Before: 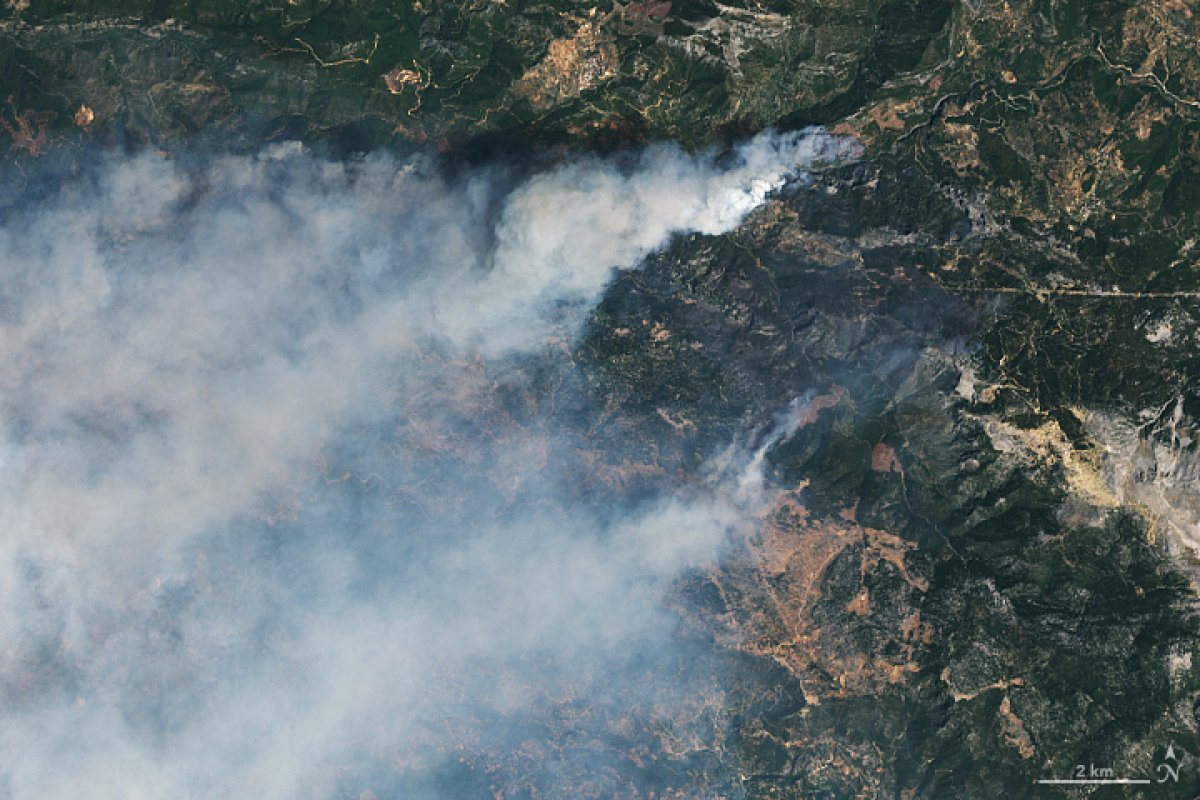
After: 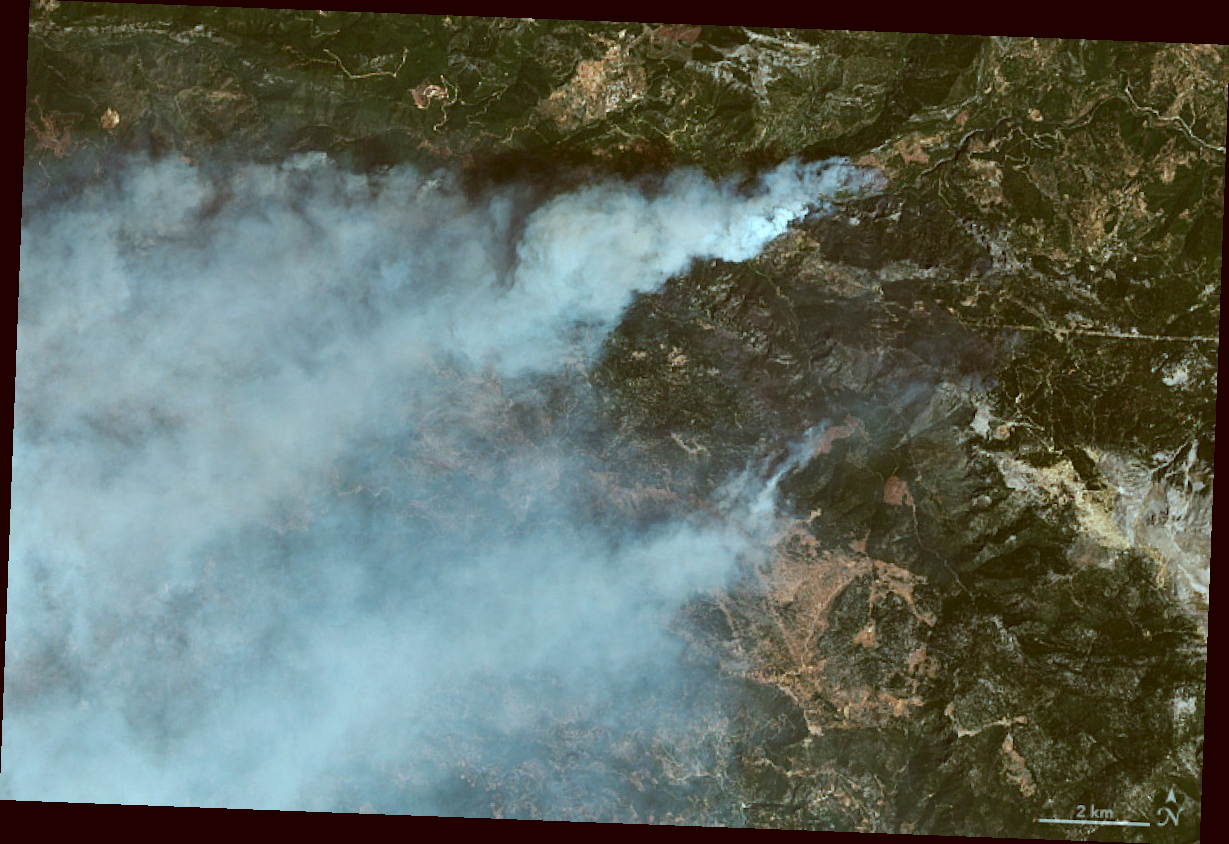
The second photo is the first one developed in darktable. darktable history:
color correction: highlights a* -14.62, highlights b* -16.22, shadows a* 10.12, shadows b* 29.4
rotate and perspective: rotation 2.17°, automatic cropping off
